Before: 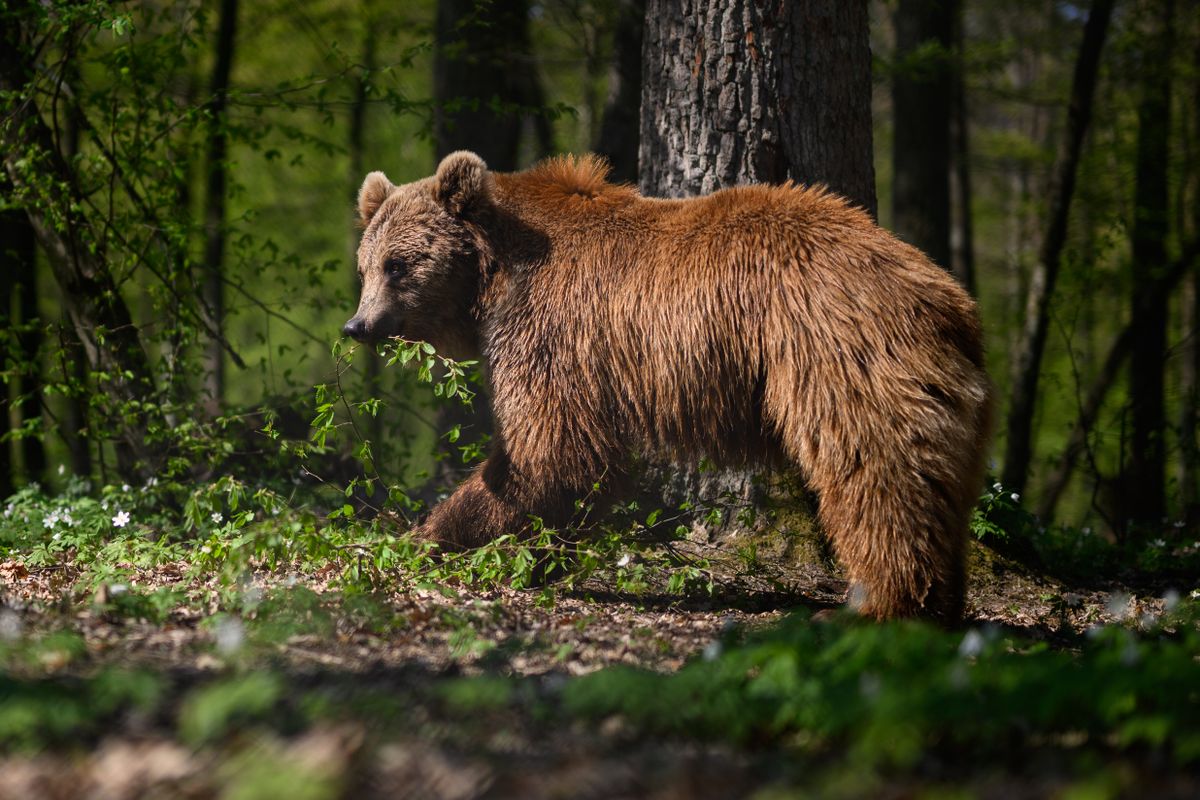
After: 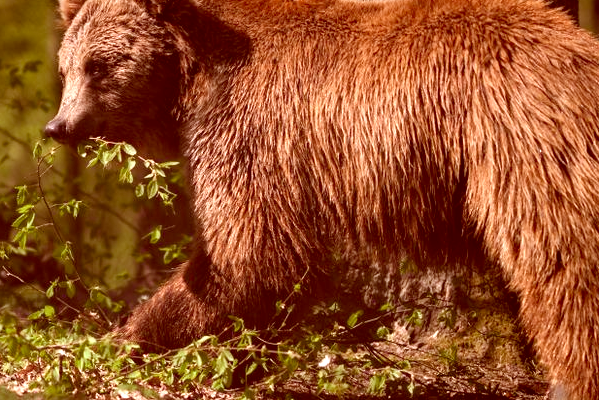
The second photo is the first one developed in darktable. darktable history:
exposure: exposure 0.6 EV, compensate highlight preservation false
color correction: highlights a* 9.03, highlights b* 8.71, shadows a* 40, shadows b* 40, saturation 0.8
crop: left 25%, top 25%, right 25%, bottom 25%
